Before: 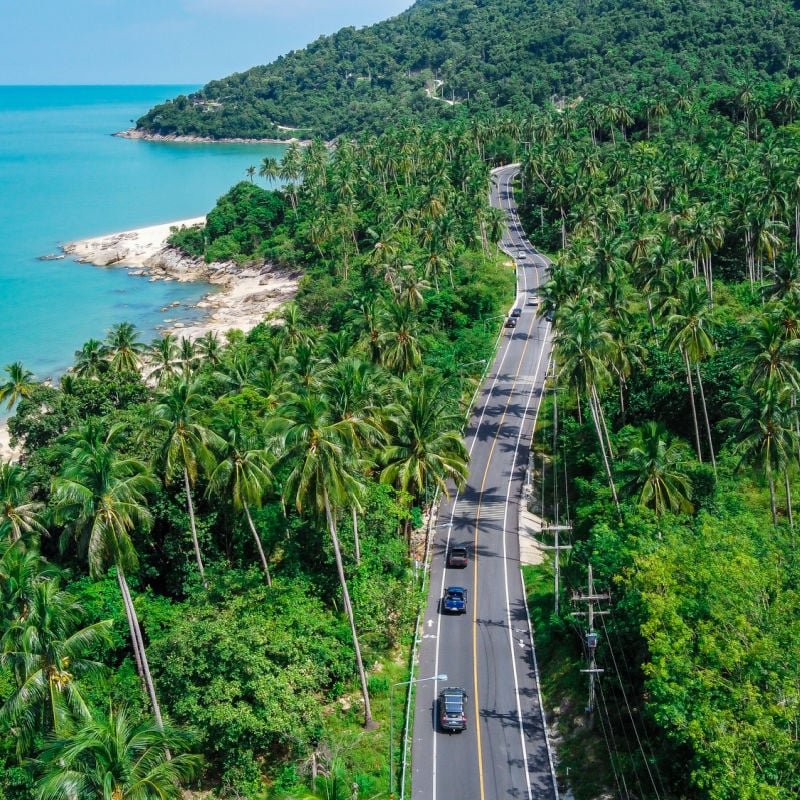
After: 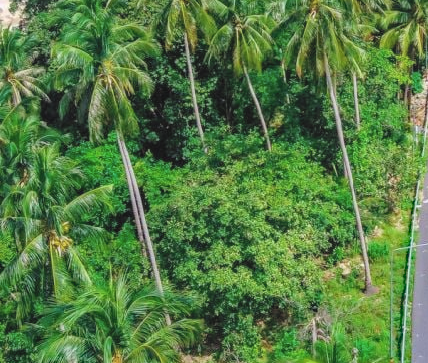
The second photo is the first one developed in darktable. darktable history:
local contrast: highlights 48%, shadows 2%, detail 99%
haze removal: strength 0.29, distance 0.248, compatibility mode true, adaptive false
contrast brightness saturation: brightness 0.145
crop and rotate: top 54.409%, right 46.435%, bottom 0.114%
